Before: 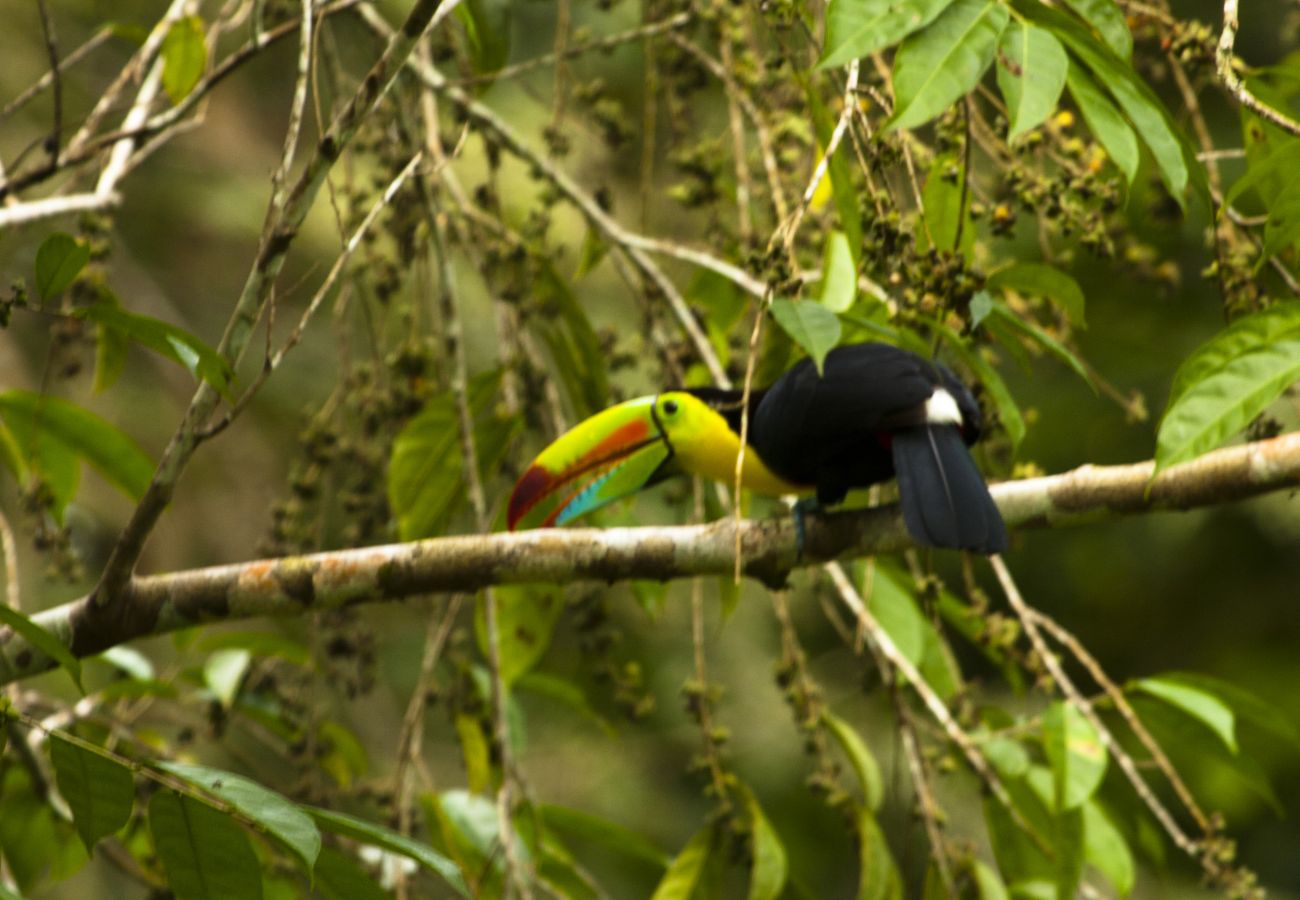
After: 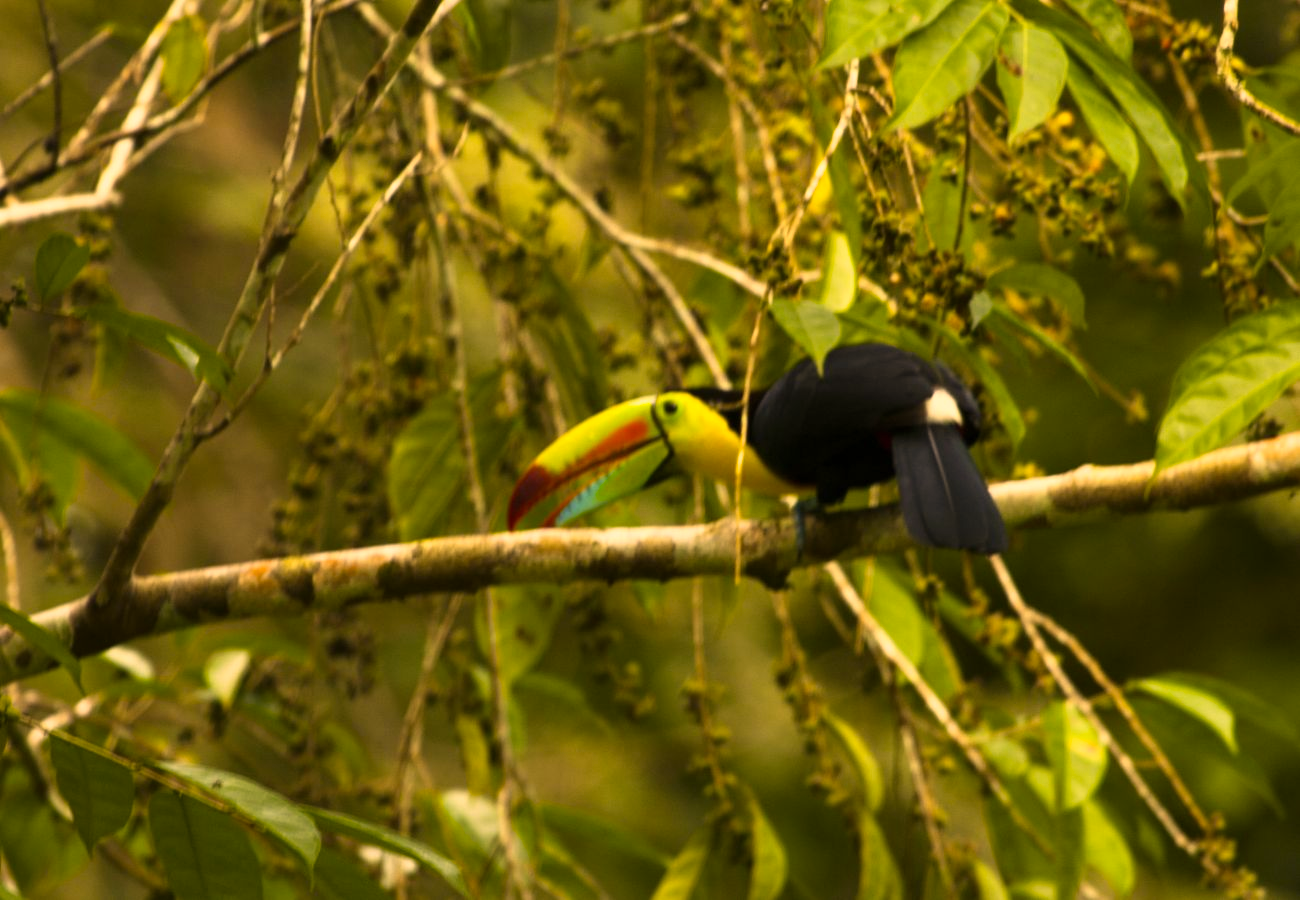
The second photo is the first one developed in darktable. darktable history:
color correction: highlights a* 14.91, highlights b* 31.52
